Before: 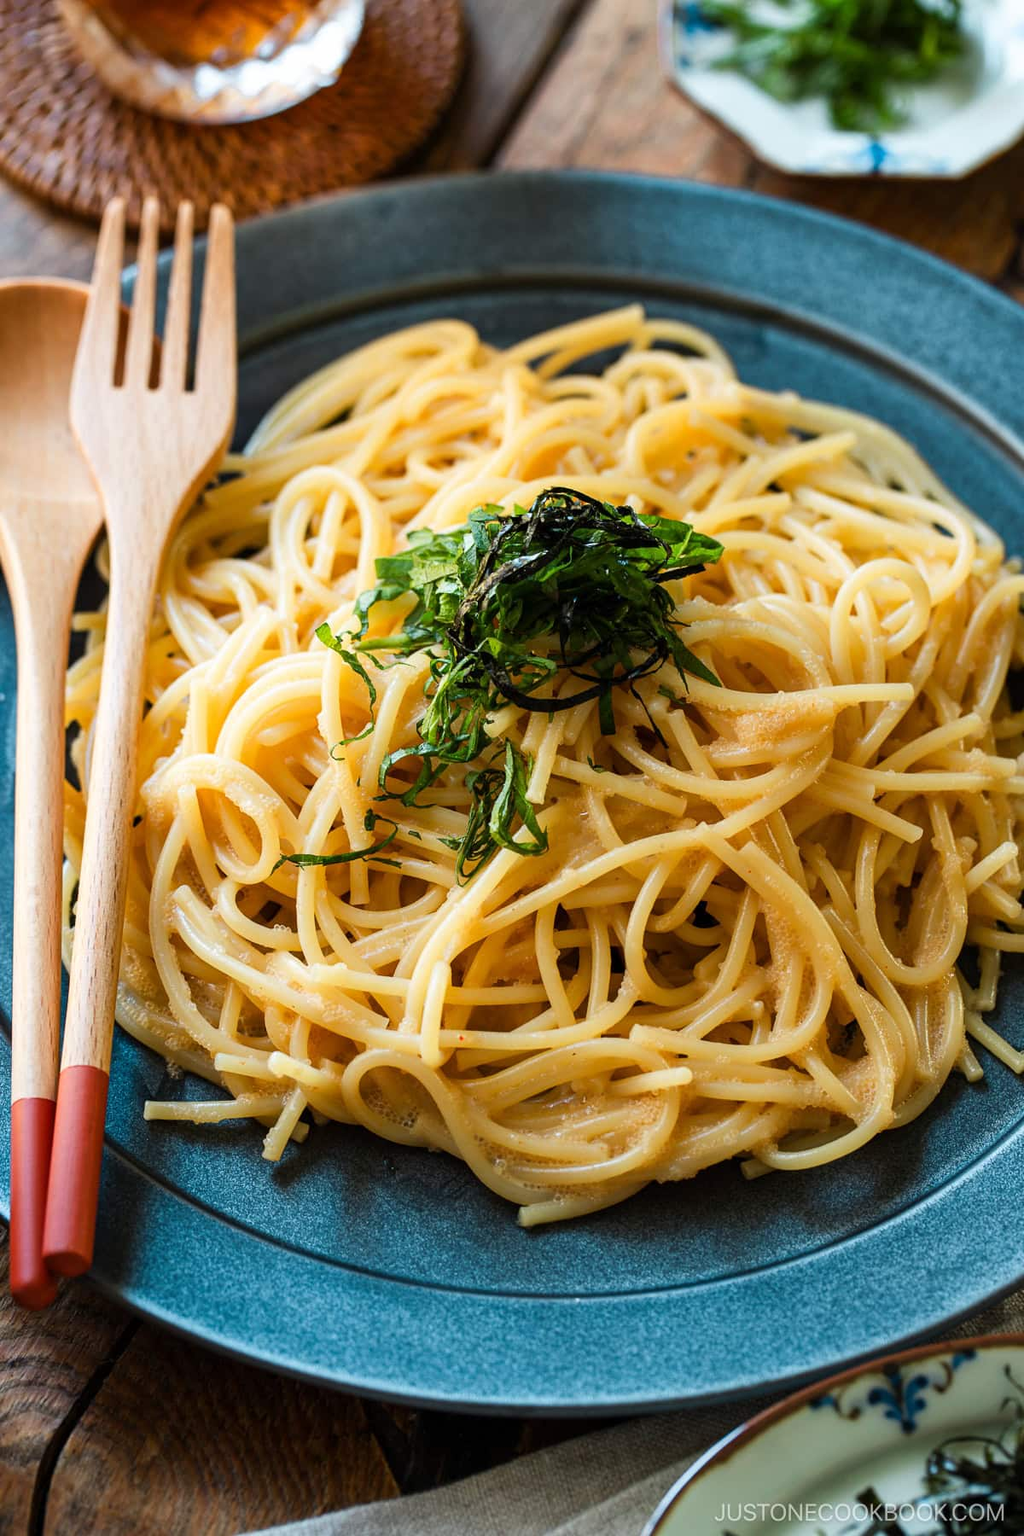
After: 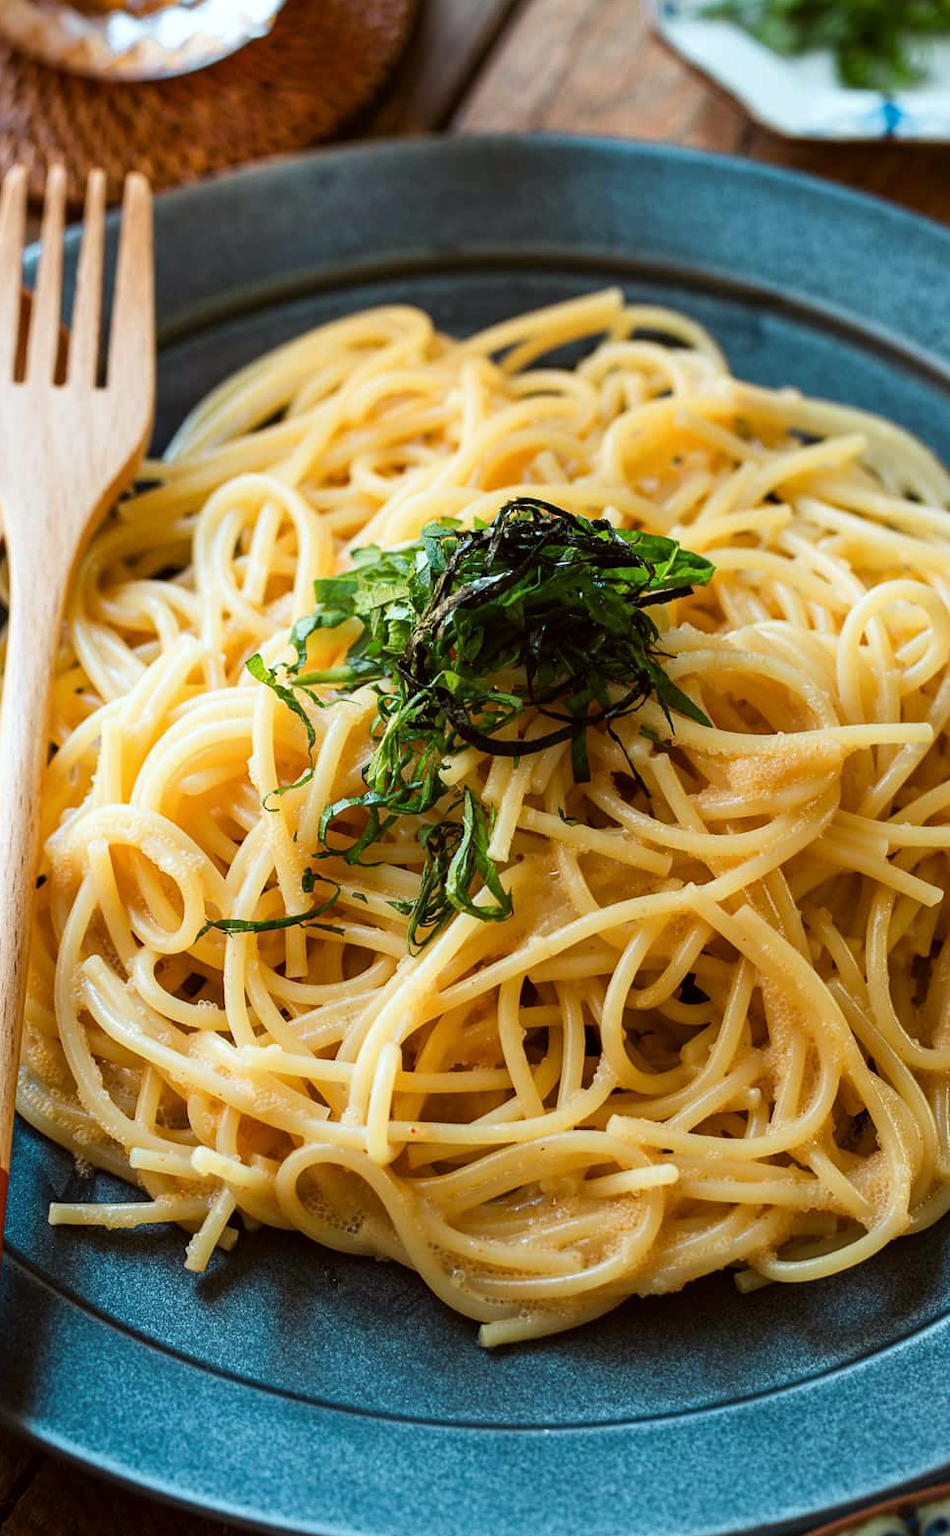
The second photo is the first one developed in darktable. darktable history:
crop: left 9.974%, top 3.506%, right 9.177%, bottom 9.394%
color correction: highlights a* -2.76, highlights b* -2.24, shadows a* 2.44, shadows b* 2.93
